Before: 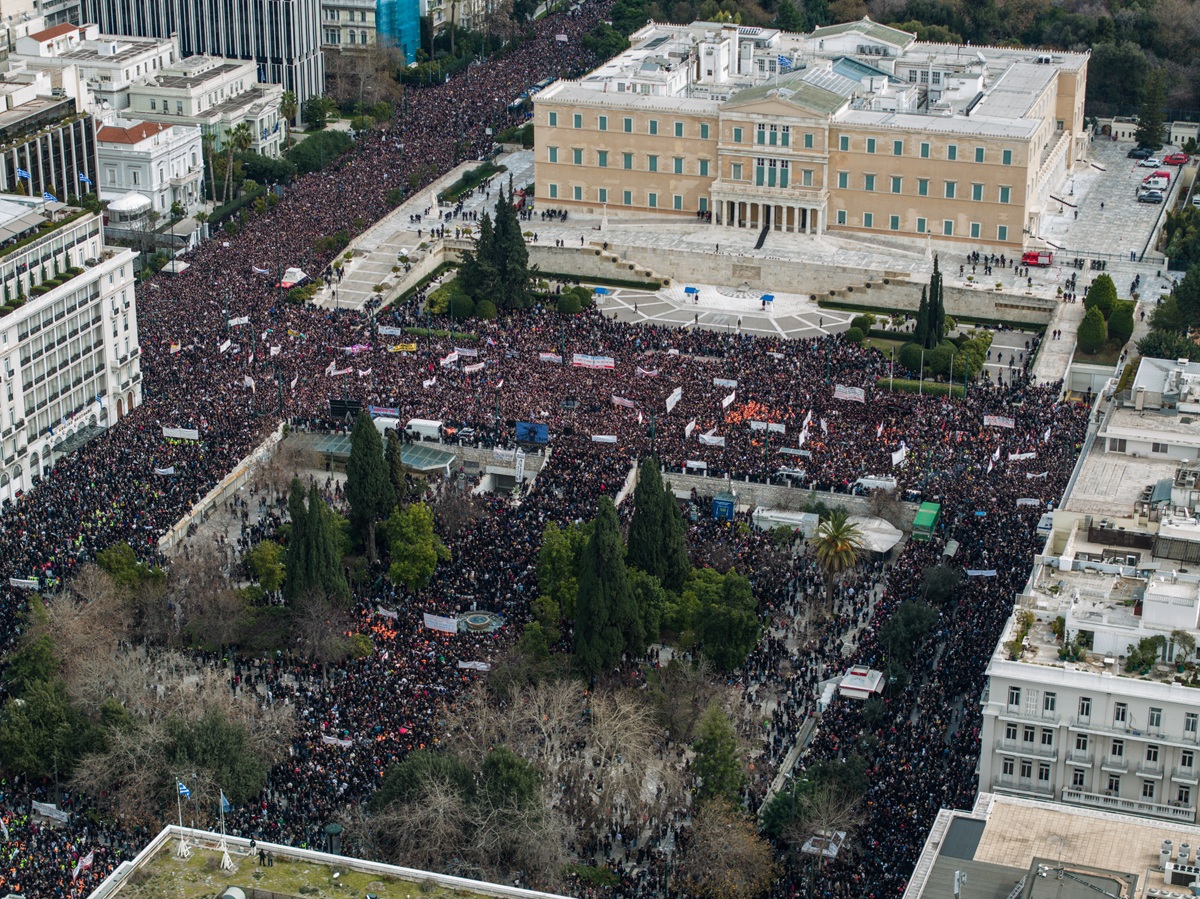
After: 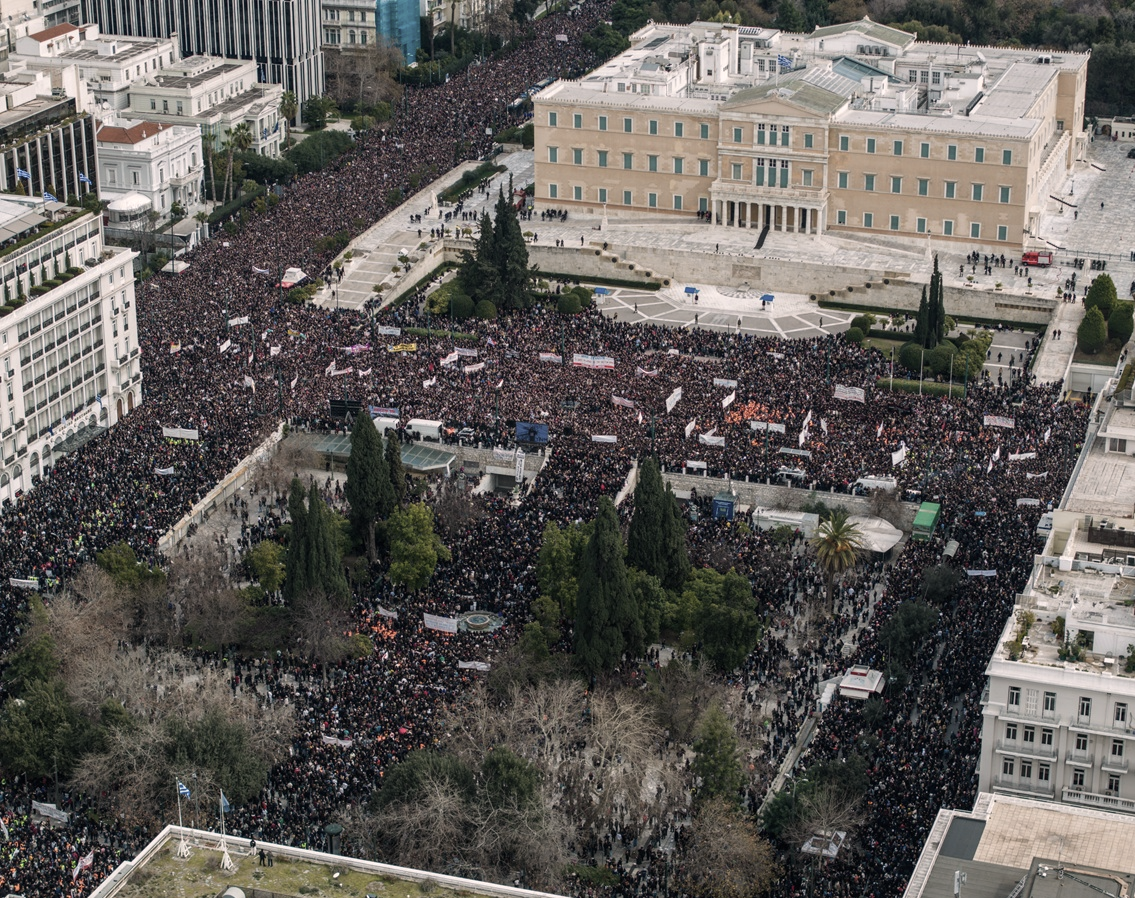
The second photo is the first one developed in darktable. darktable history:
crop and rotate: right 5.395%
color correction: highlights a* 5.51, highlights b* 5.23, saturation 0.665
